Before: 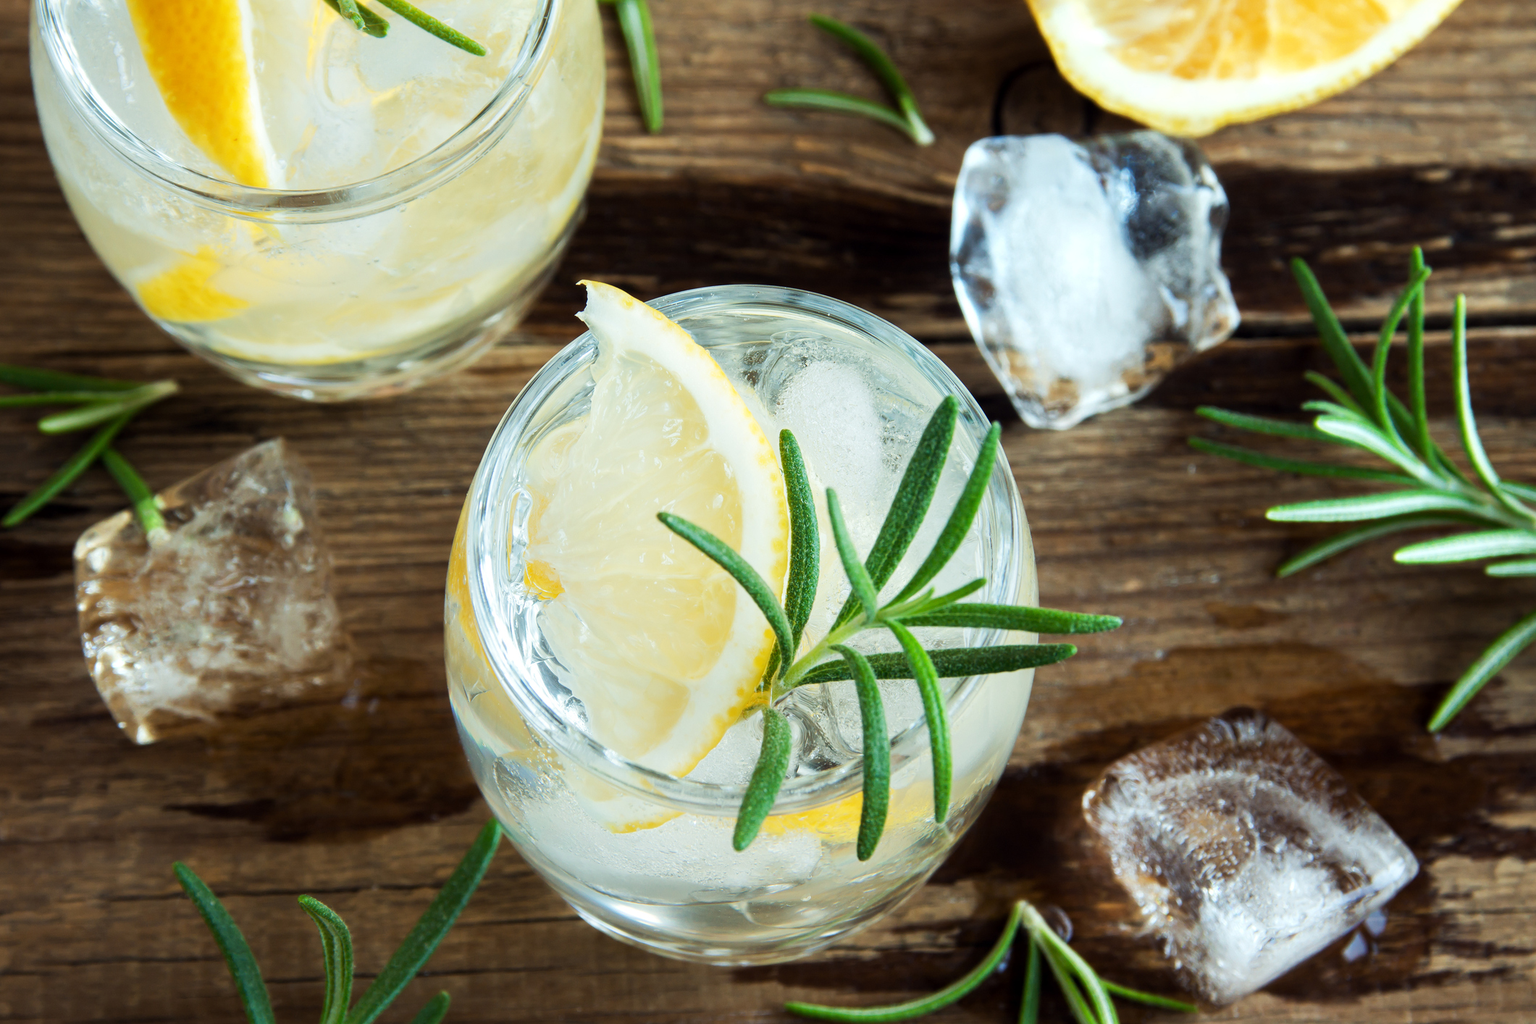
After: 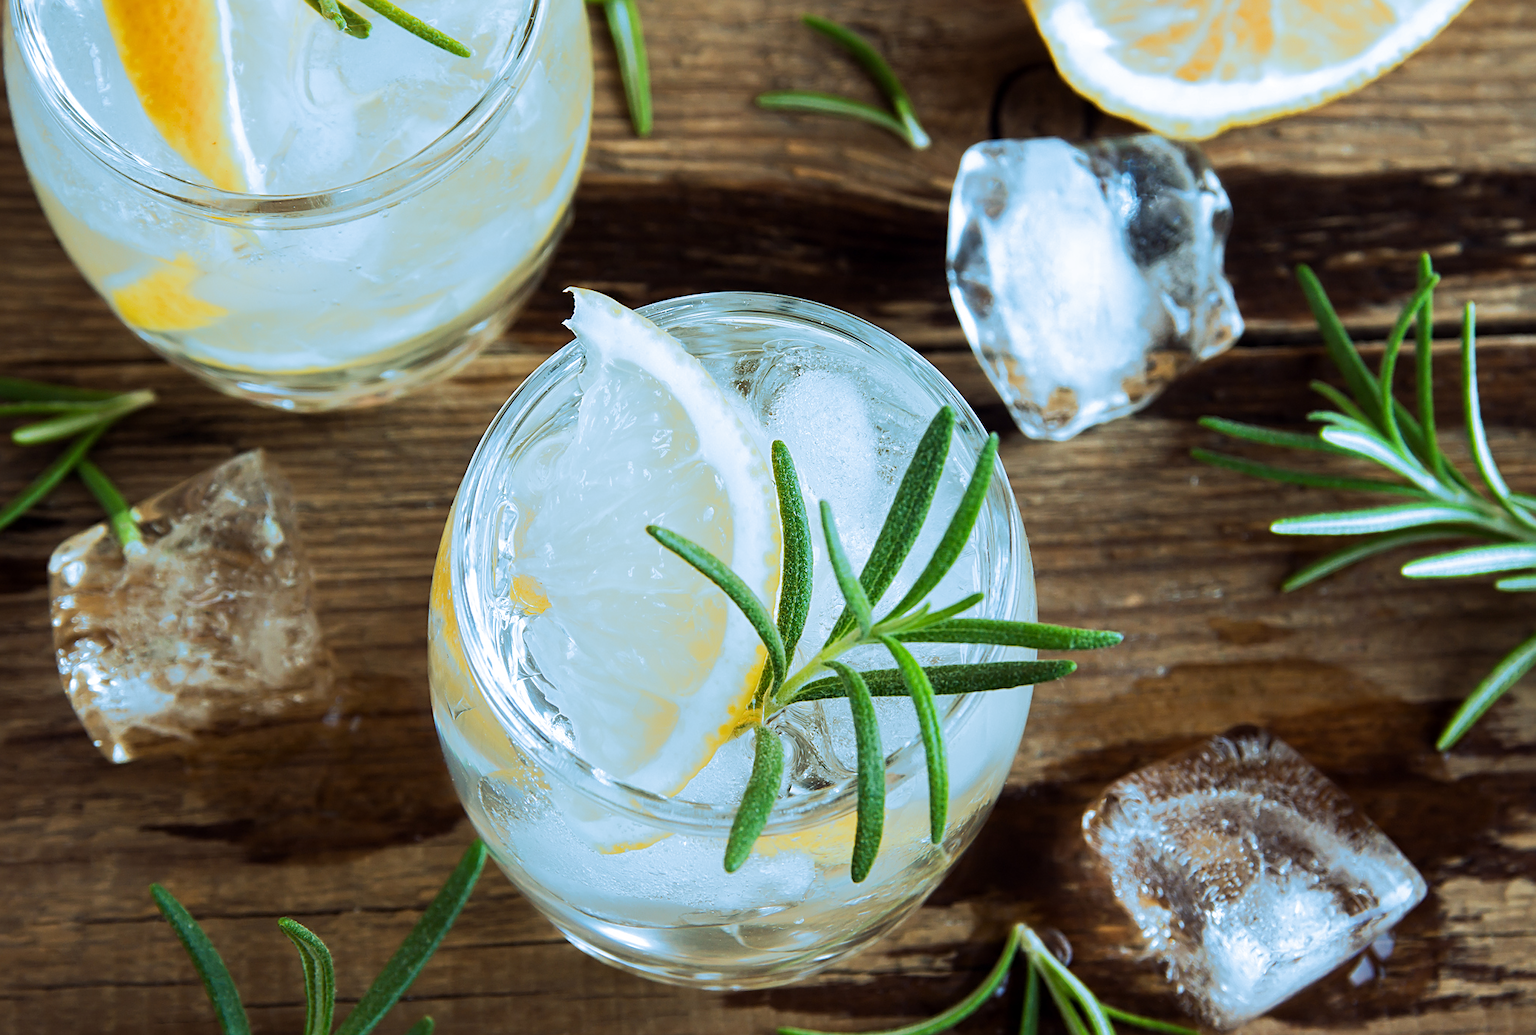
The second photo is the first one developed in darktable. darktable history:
sharpen: on, module defaults
crop and rotate: left 1.774%, right 0.633%, bottom 1.28%
split-toning: shadows › hue 351.18°, shadows › saturation 0.86, highlights › hue 218.82°, highlights › saturation 0.73, balance -19.167
